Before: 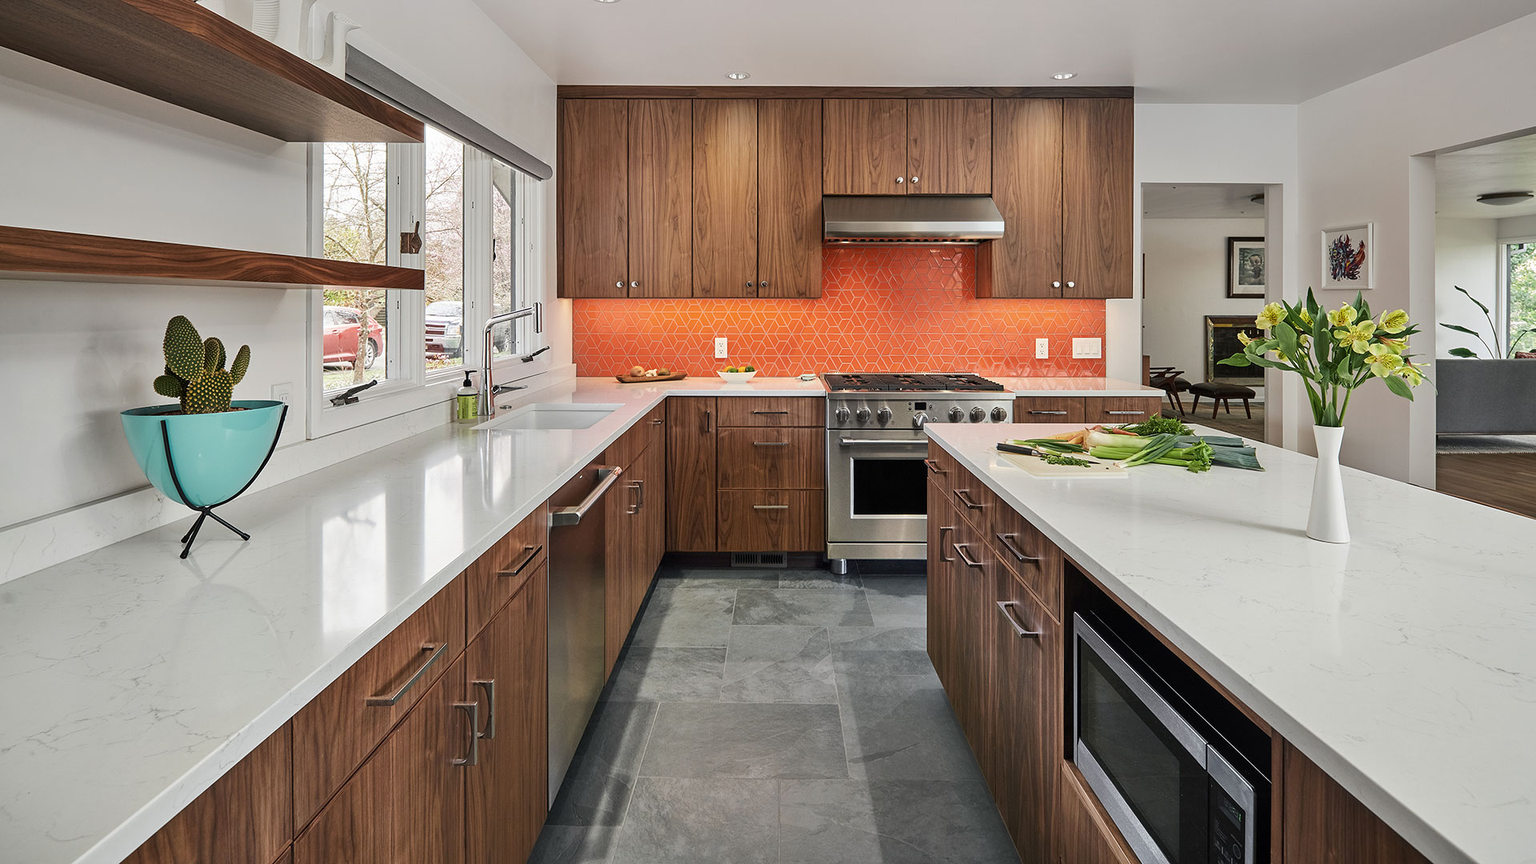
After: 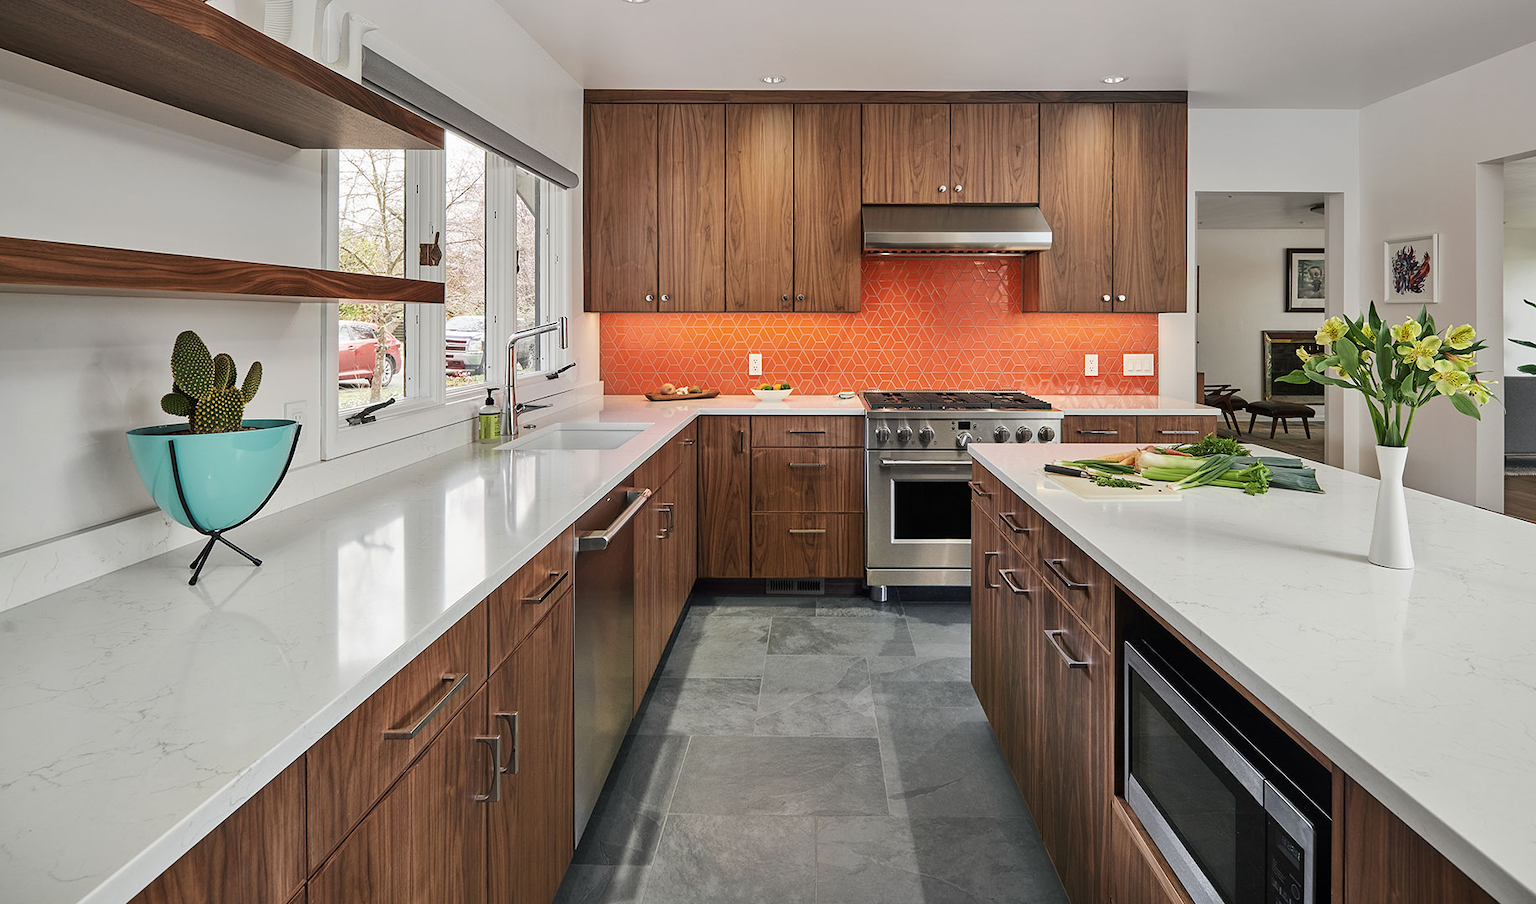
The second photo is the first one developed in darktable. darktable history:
crop: right 4.5%, bottom 0.047%
